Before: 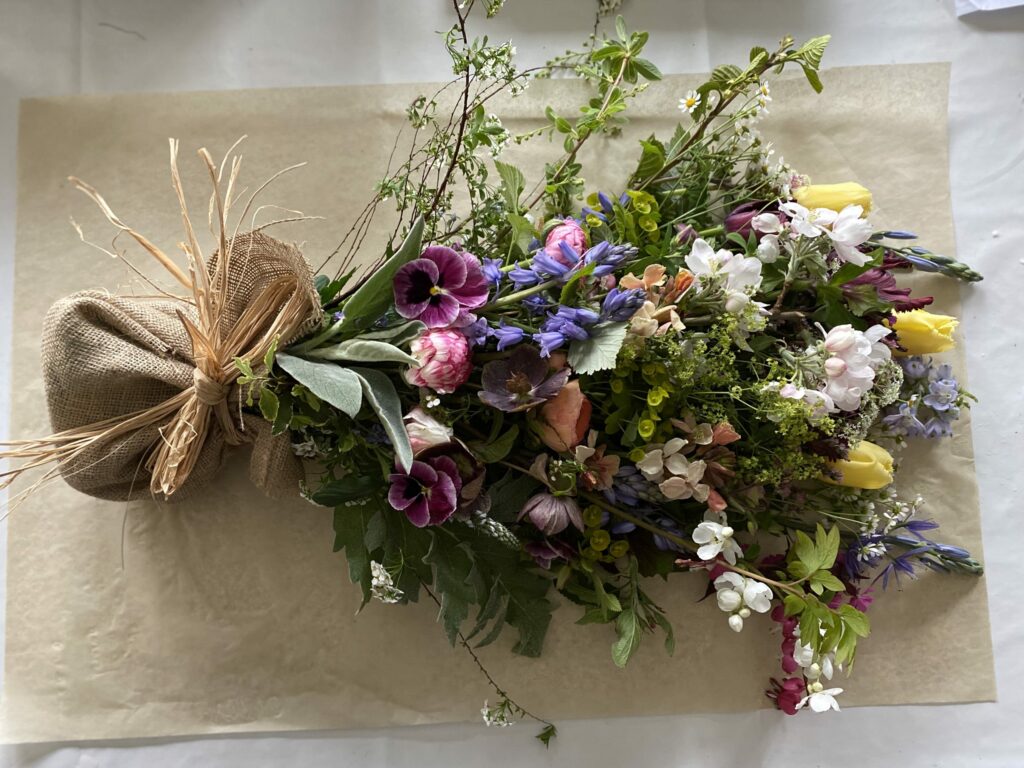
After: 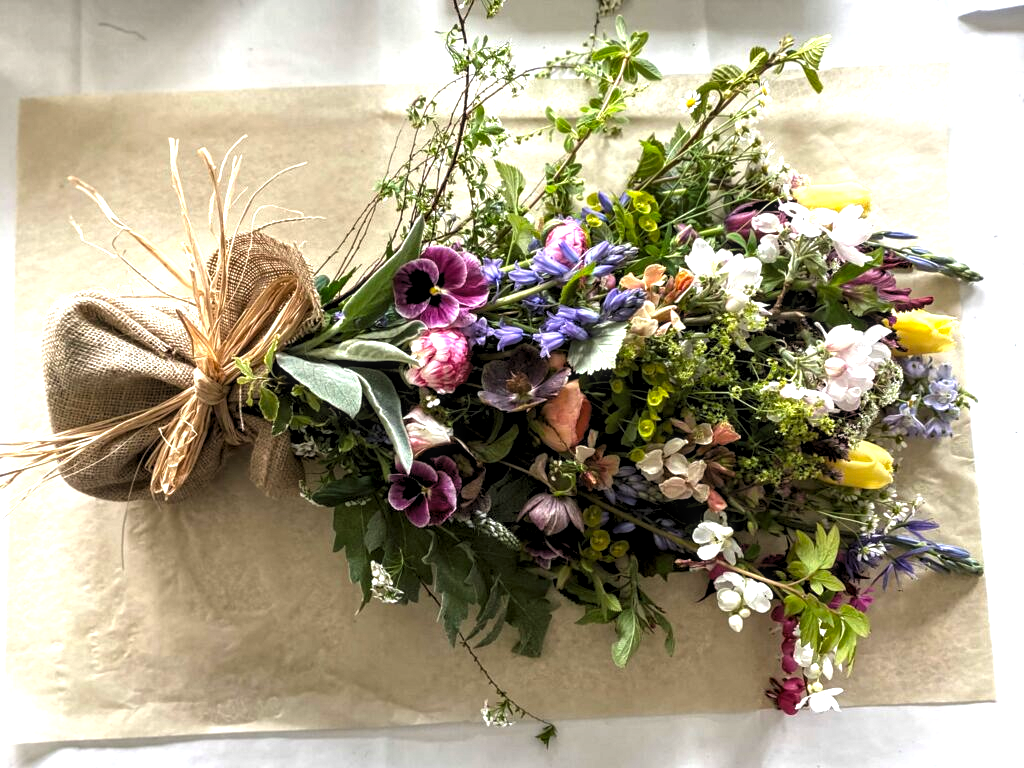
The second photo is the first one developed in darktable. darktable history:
tone curve: curves: ch0 [(0, 0) (0.8, 0.757) (1, 1)], color space Lab, linked channels, preserve colors none
levels: levels [0.073, 0.497, 0.972]
local contrast: detail 130%
exposure: black level correction 0, exposure 0.9 EV, compensate highlight preservation false
